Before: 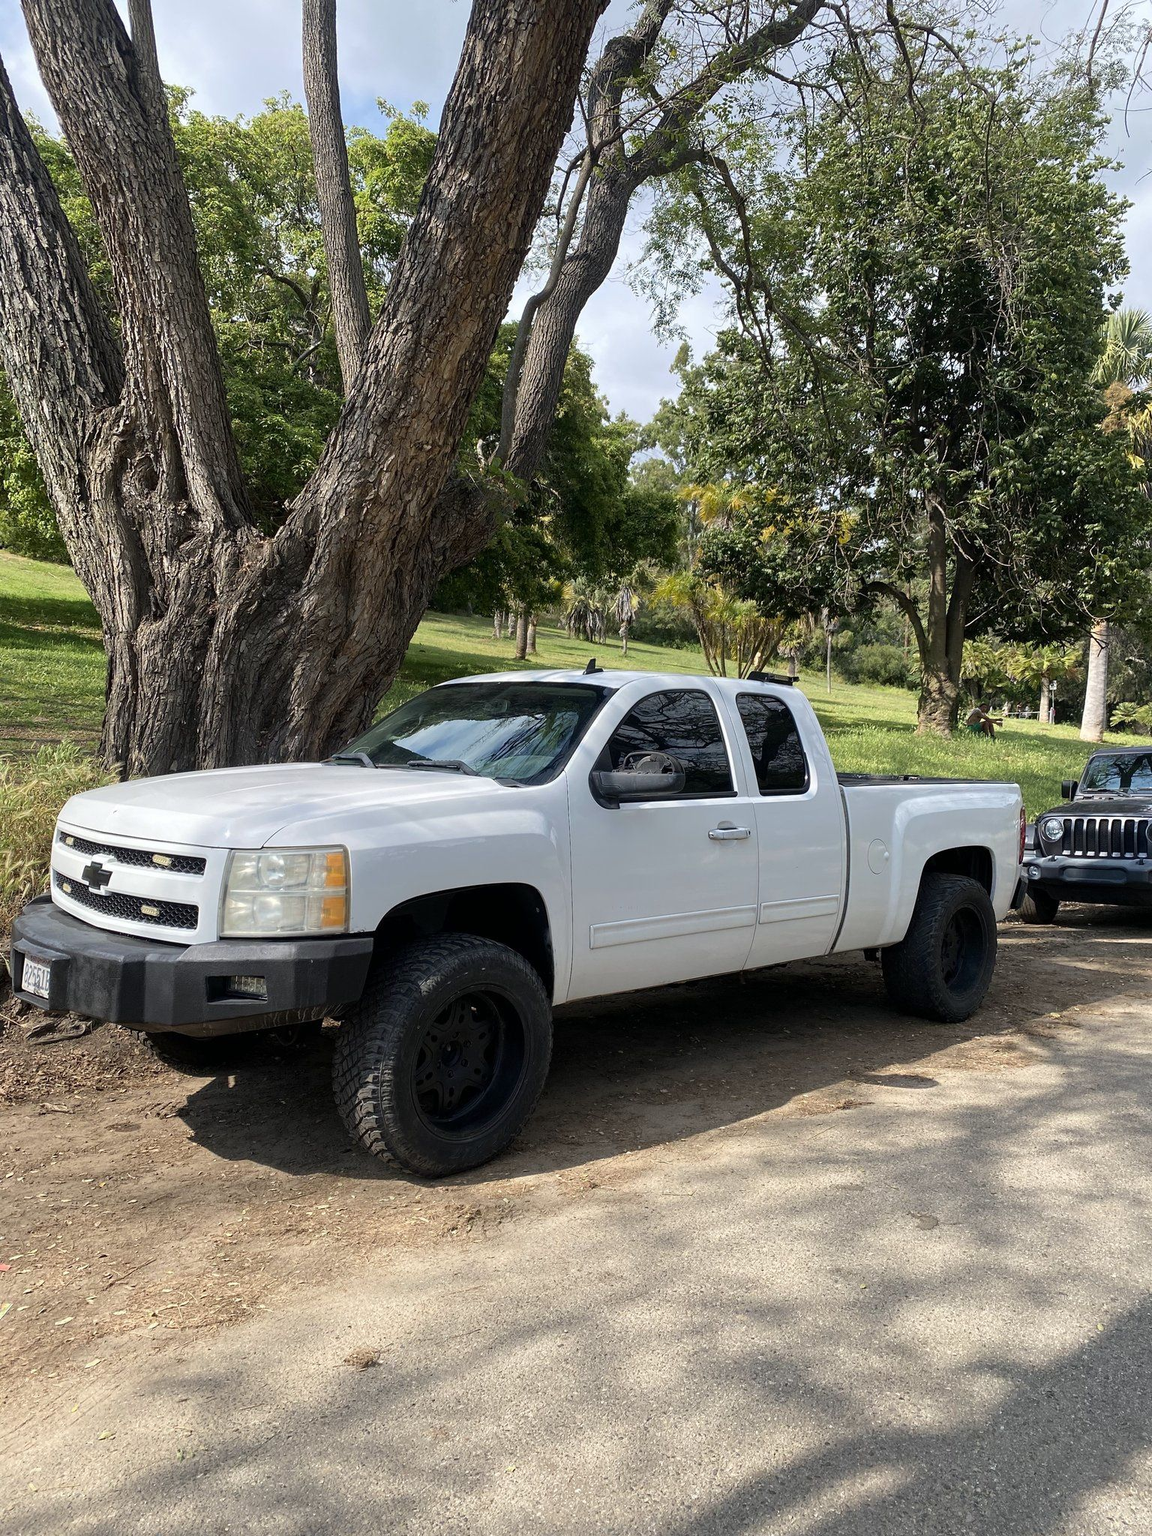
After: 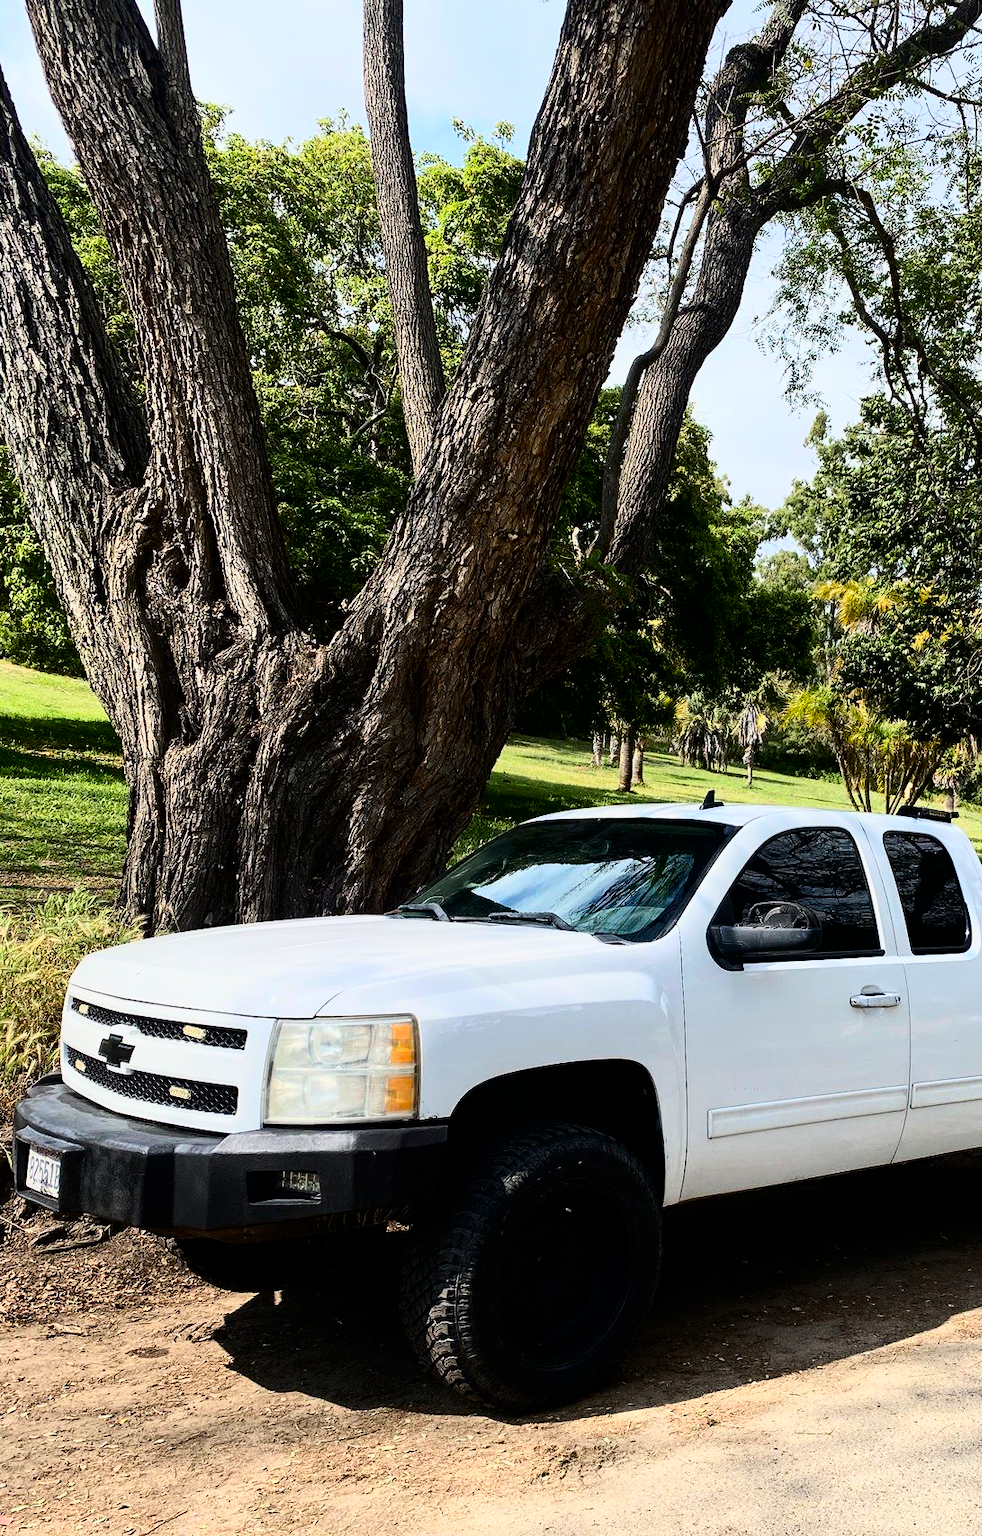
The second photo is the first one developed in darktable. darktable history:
contrast brightness saturation: contrast 0.4, brightness 0.05, saturation 0.25
crop: right 28.885%, bottom 16.626%
filmic rgb: black relative exposure -11.88 EV, white relative exposure 5.43 EV, threshold 3 EV, hardness 4.49, latitude 50%, contrast 1.14, color science v5 (2021), contrast in shadows safe, contrast in highlights safe, enable highlight reconstruction true
